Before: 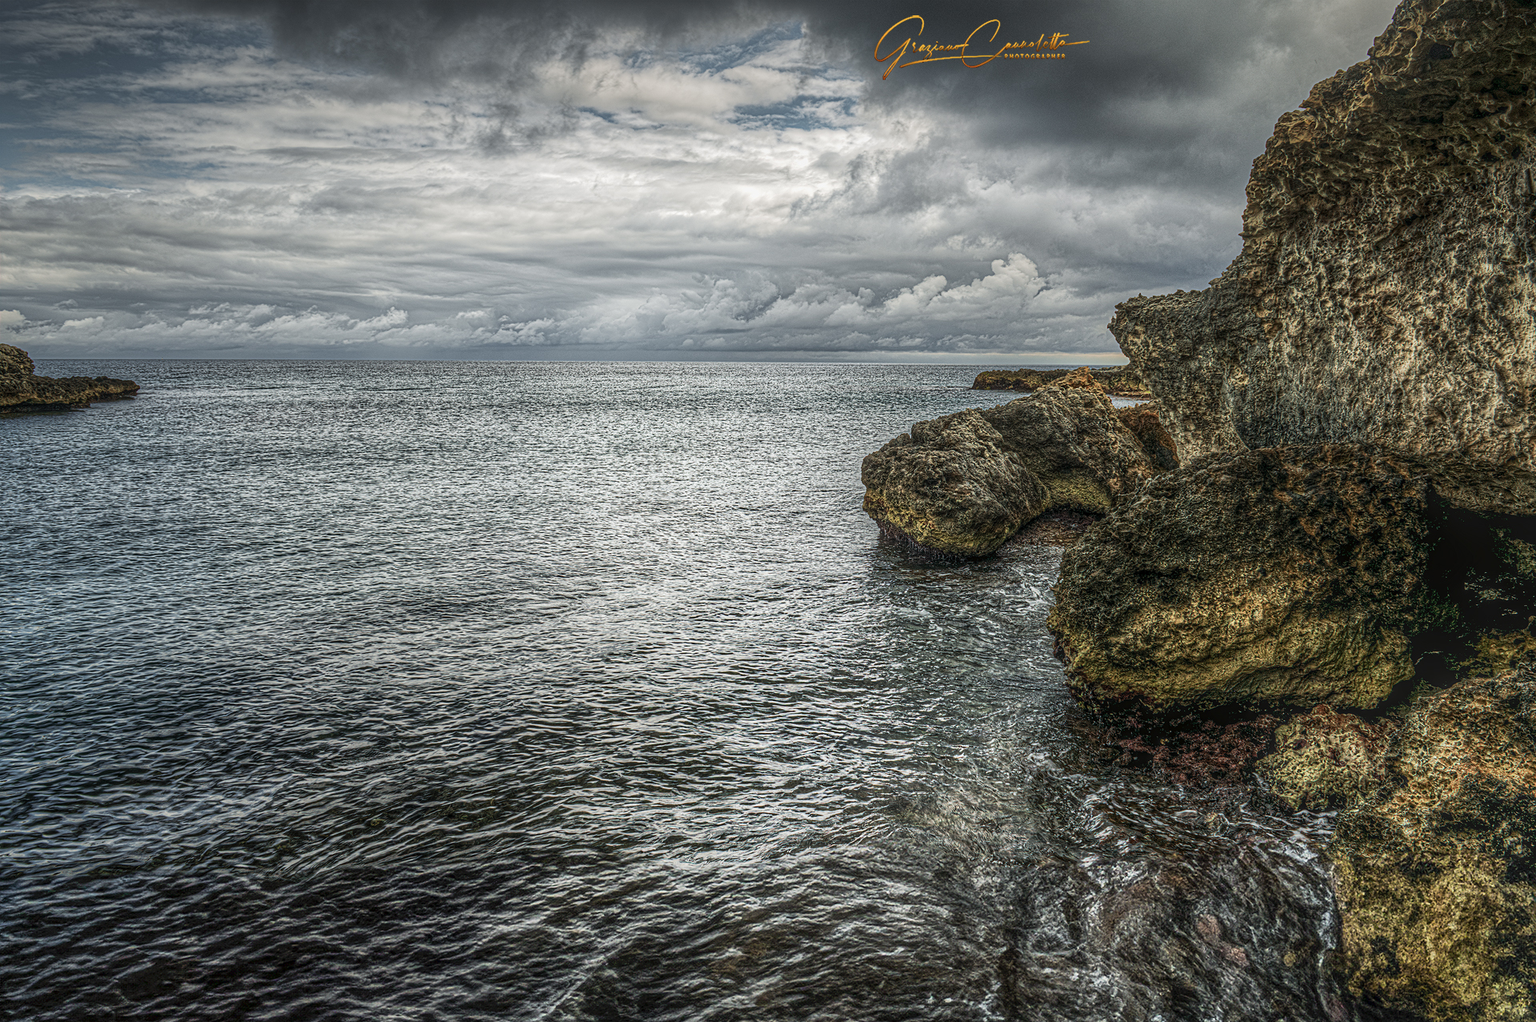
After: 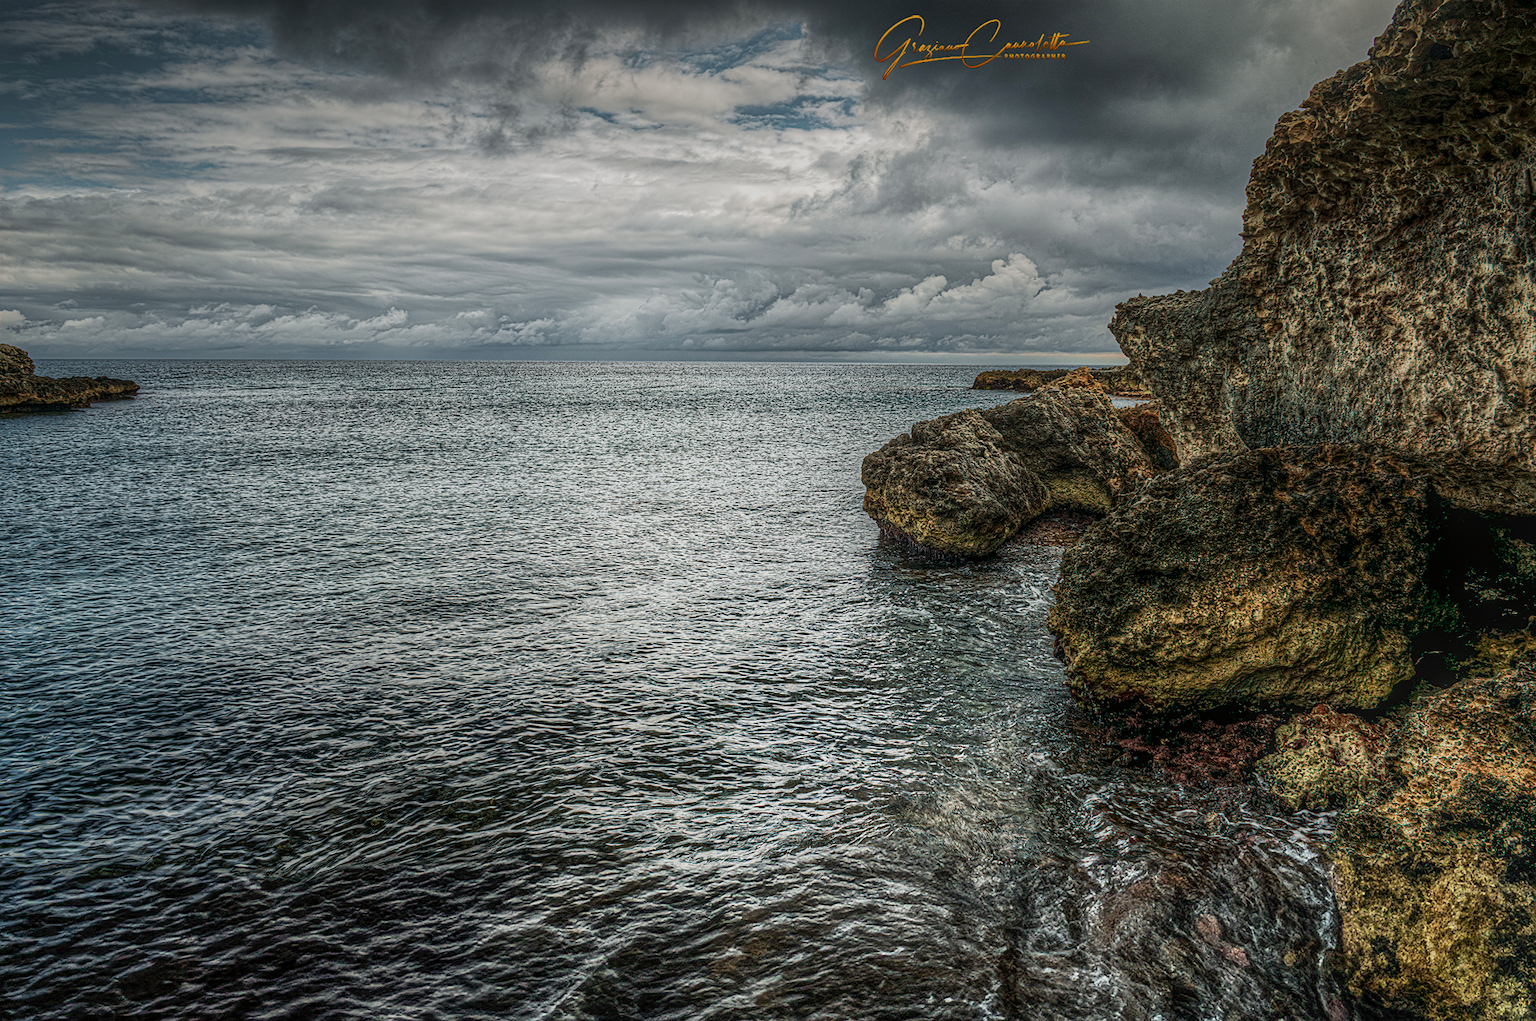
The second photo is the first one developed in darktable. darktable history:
graduated density: on, module defaults
tone equalizer: on, module defaults
